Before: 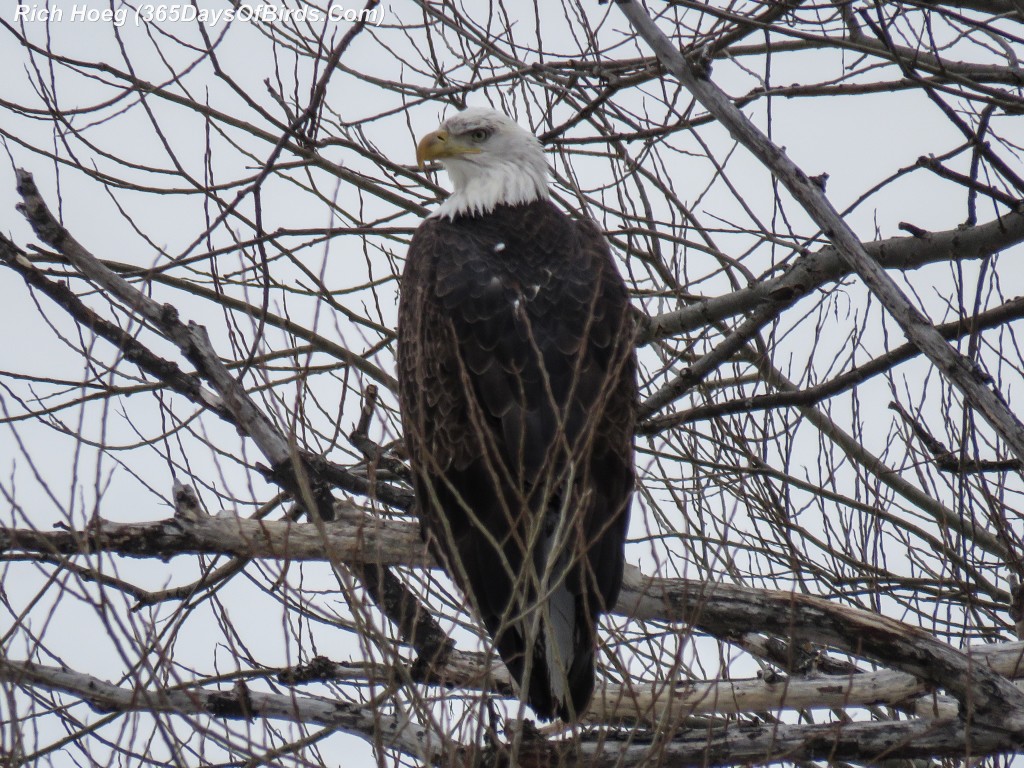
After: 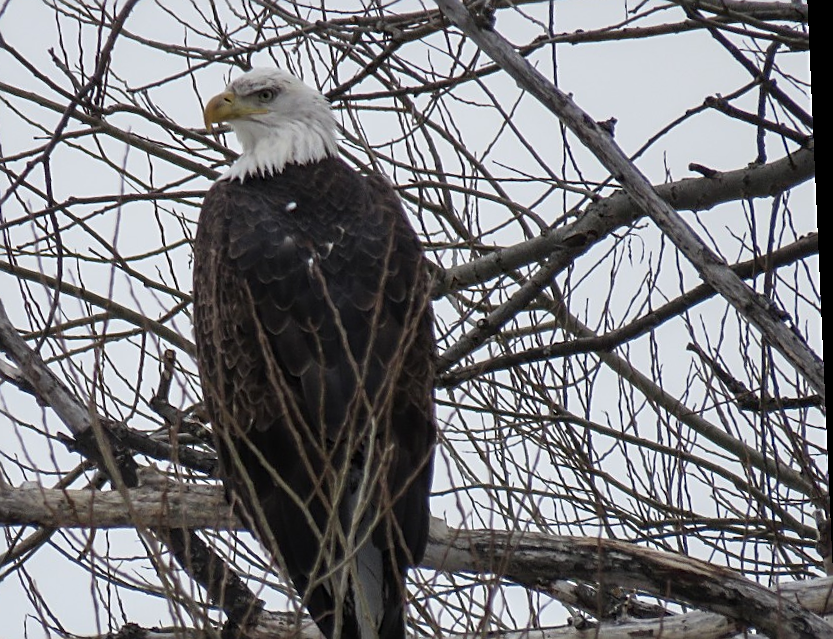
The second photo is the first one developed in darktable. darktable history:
rotate and perspective: rotation -2.56°, automatic cropping off
crop and rotate: left 20.74%, top 7.912%, right 0.375%, bottom 13.378%
sharpen: on, module defaults
